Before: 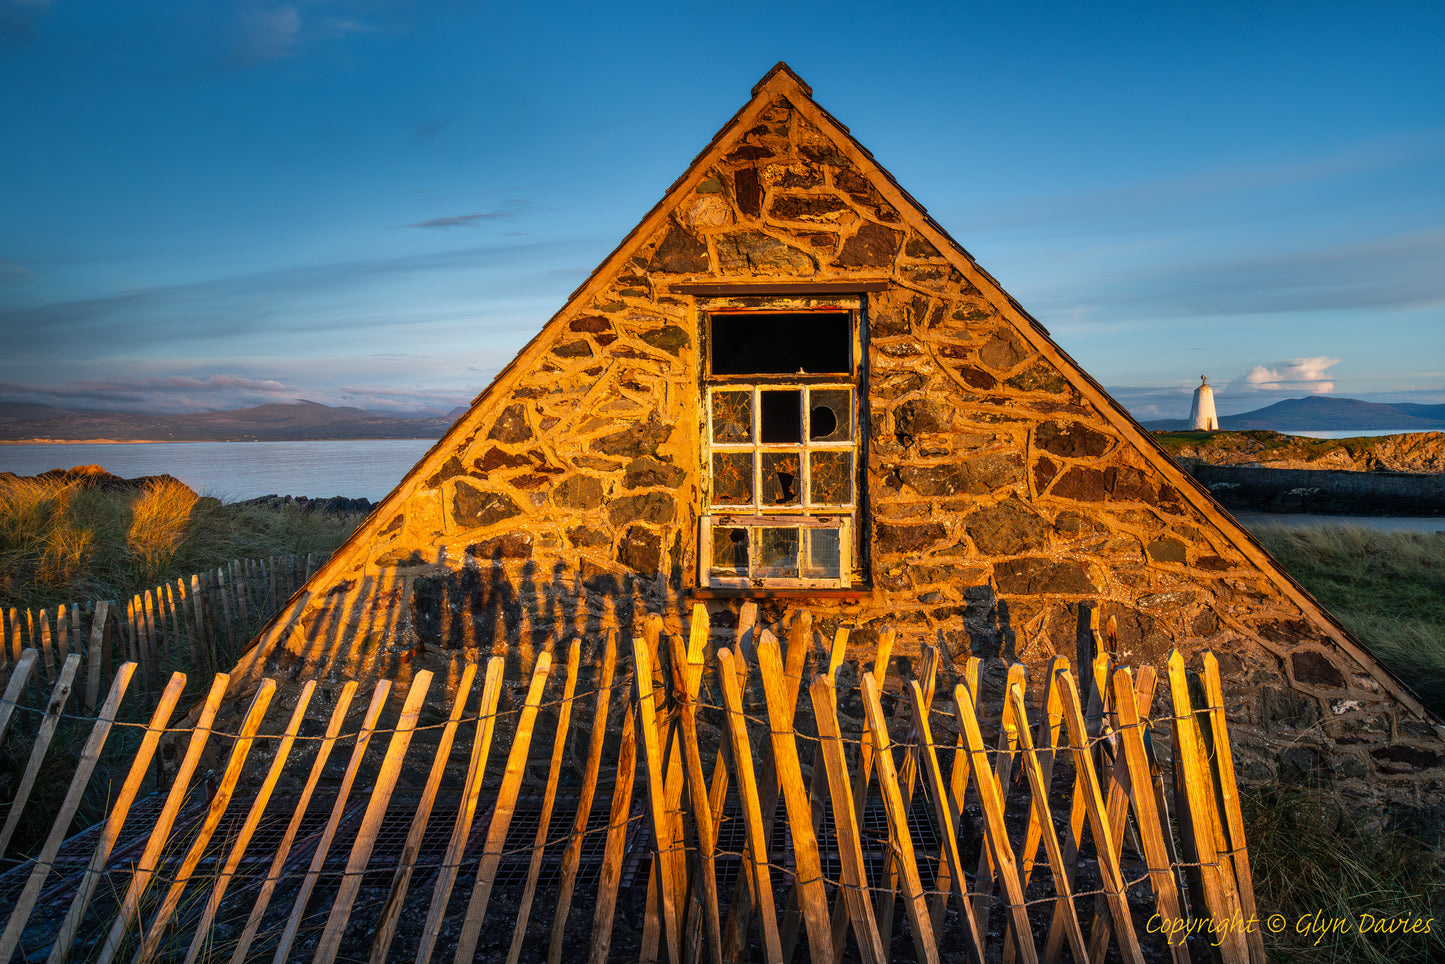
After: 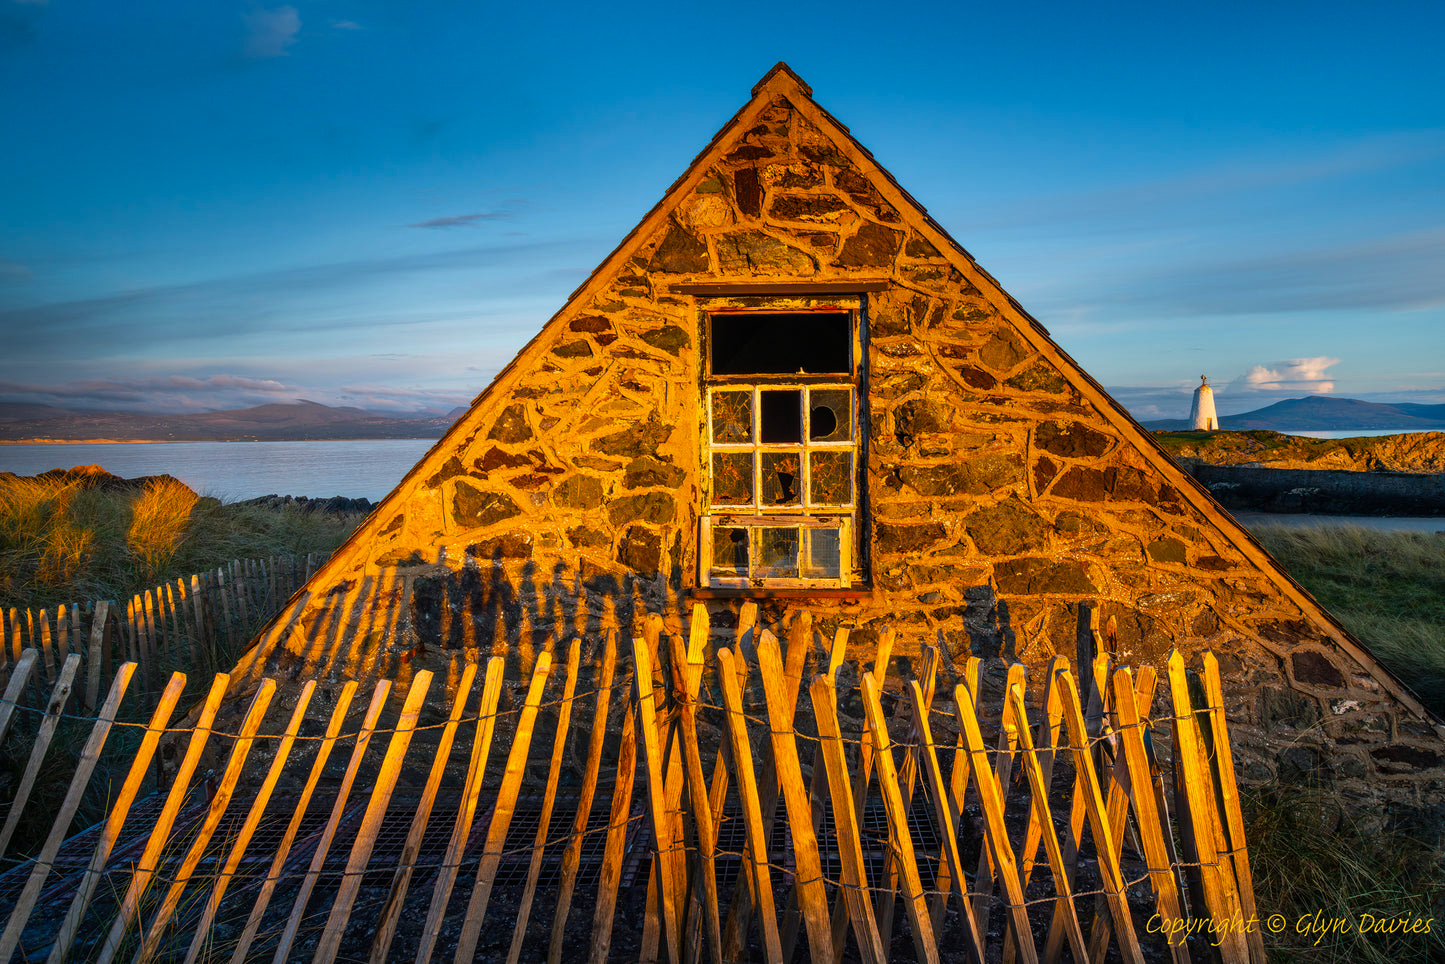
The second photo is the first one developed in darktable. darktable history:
color balance rgb: perceptual saturation grading › global saturation 19.451%
